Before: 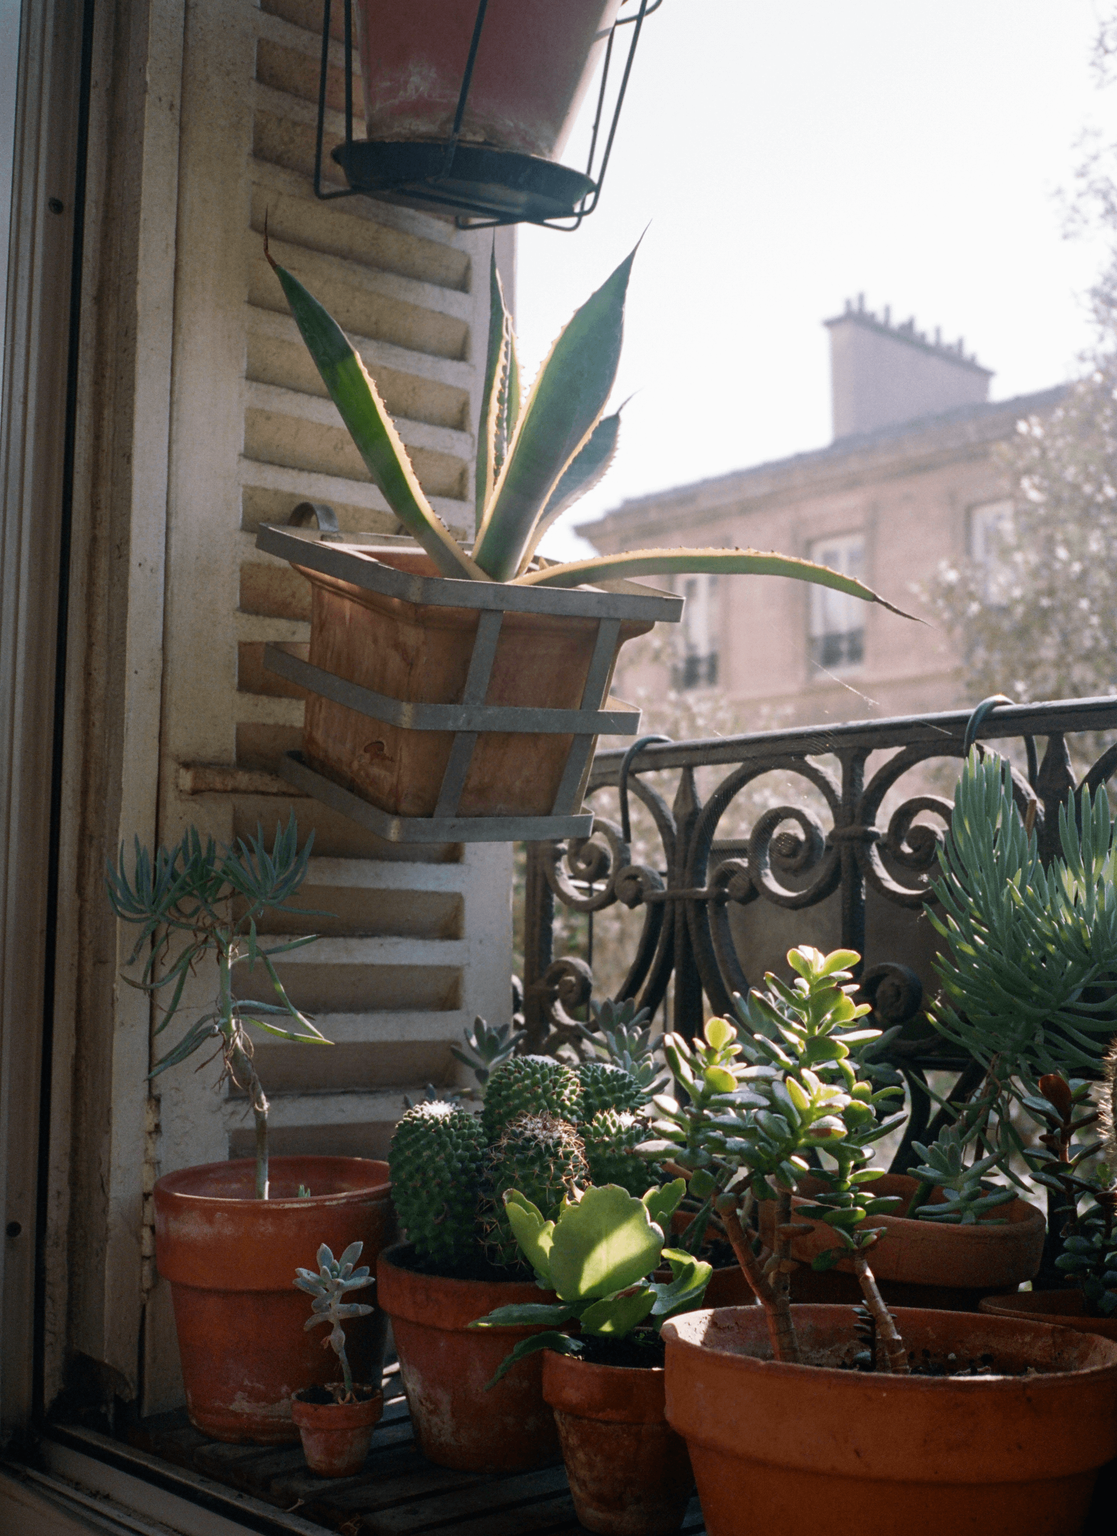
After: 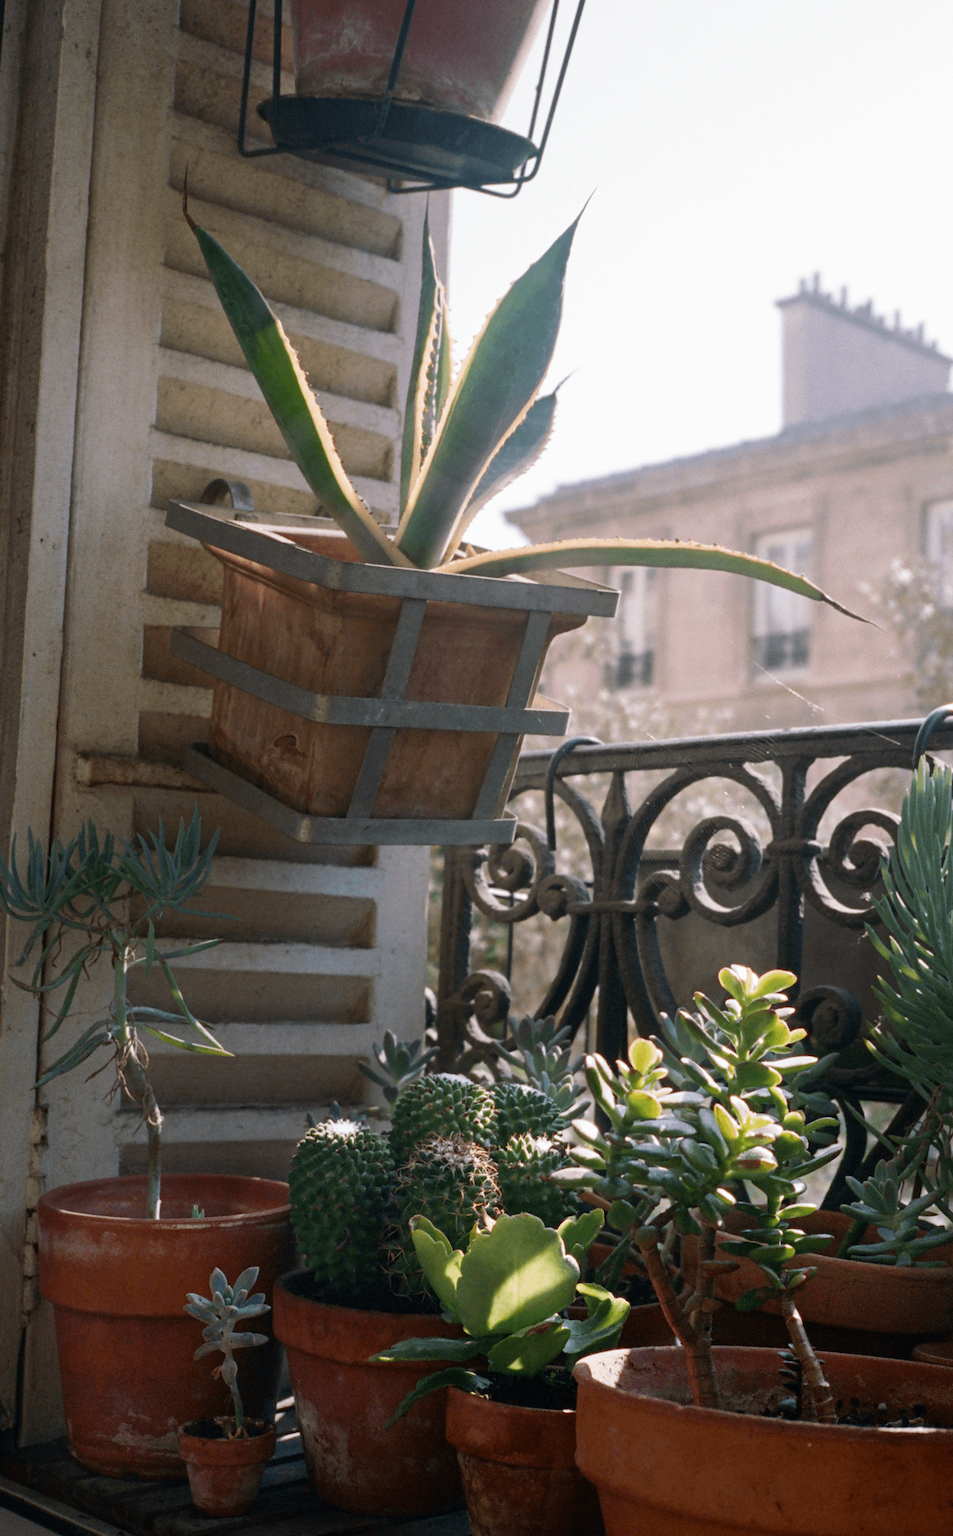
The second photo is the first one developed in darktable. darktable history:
crop and rotate: left 9.597%, right 10.195%
rotate and perspective: rotation 1.57°, crop left 0.018, crop right 0.982, crop top 0.039, crop bottom 0.961
